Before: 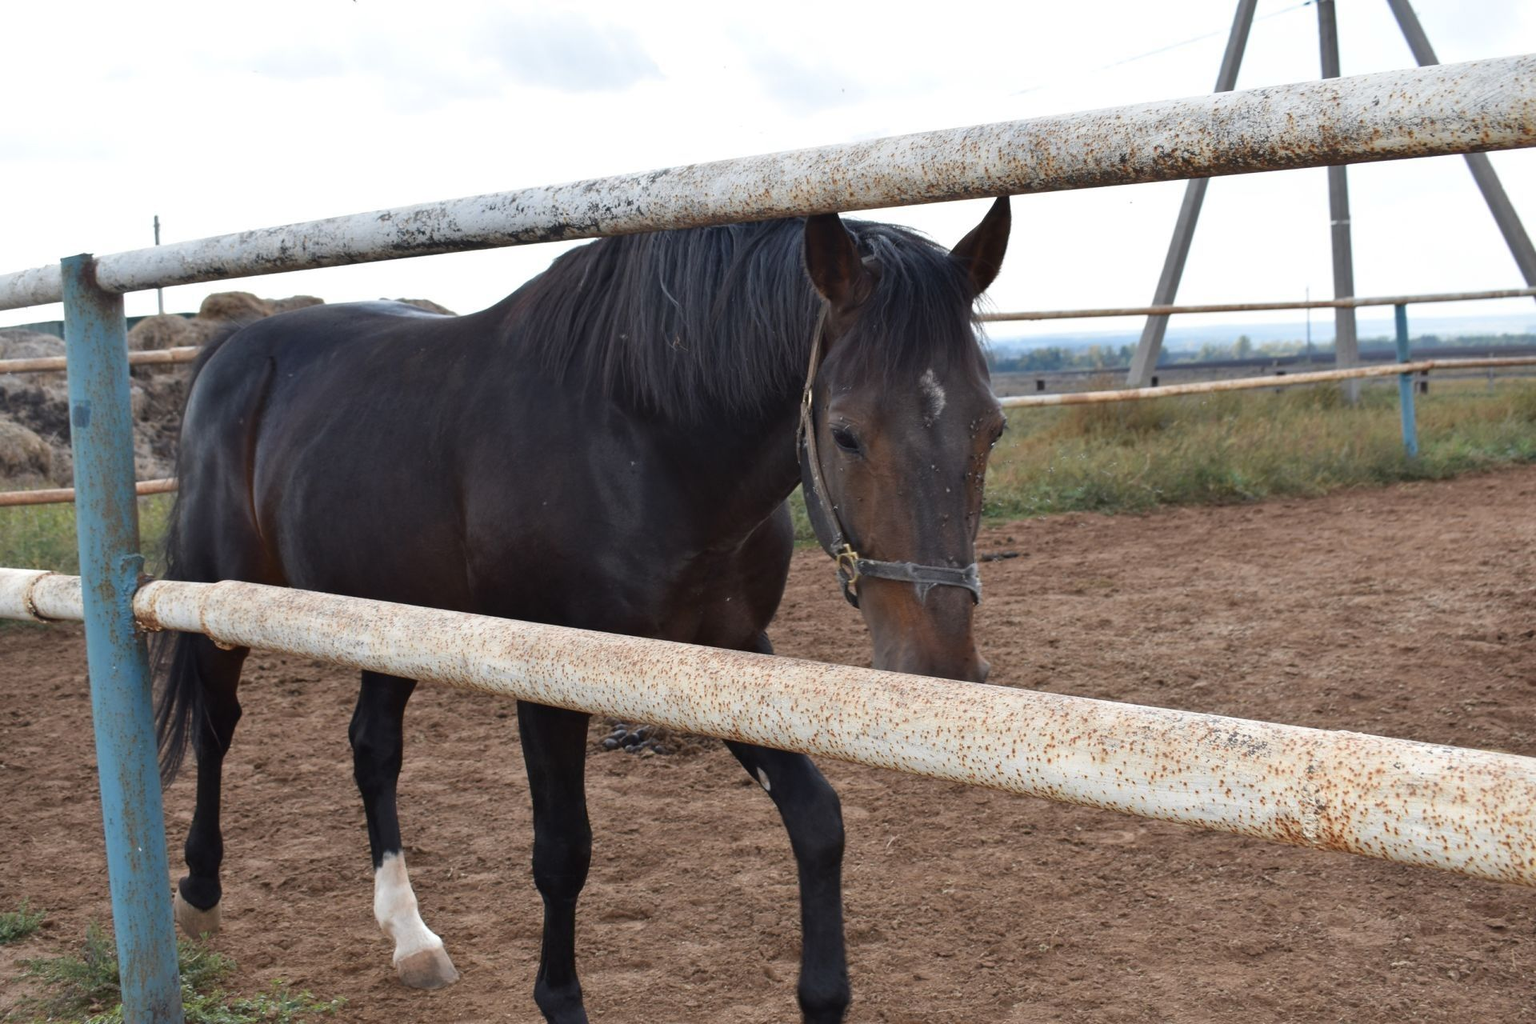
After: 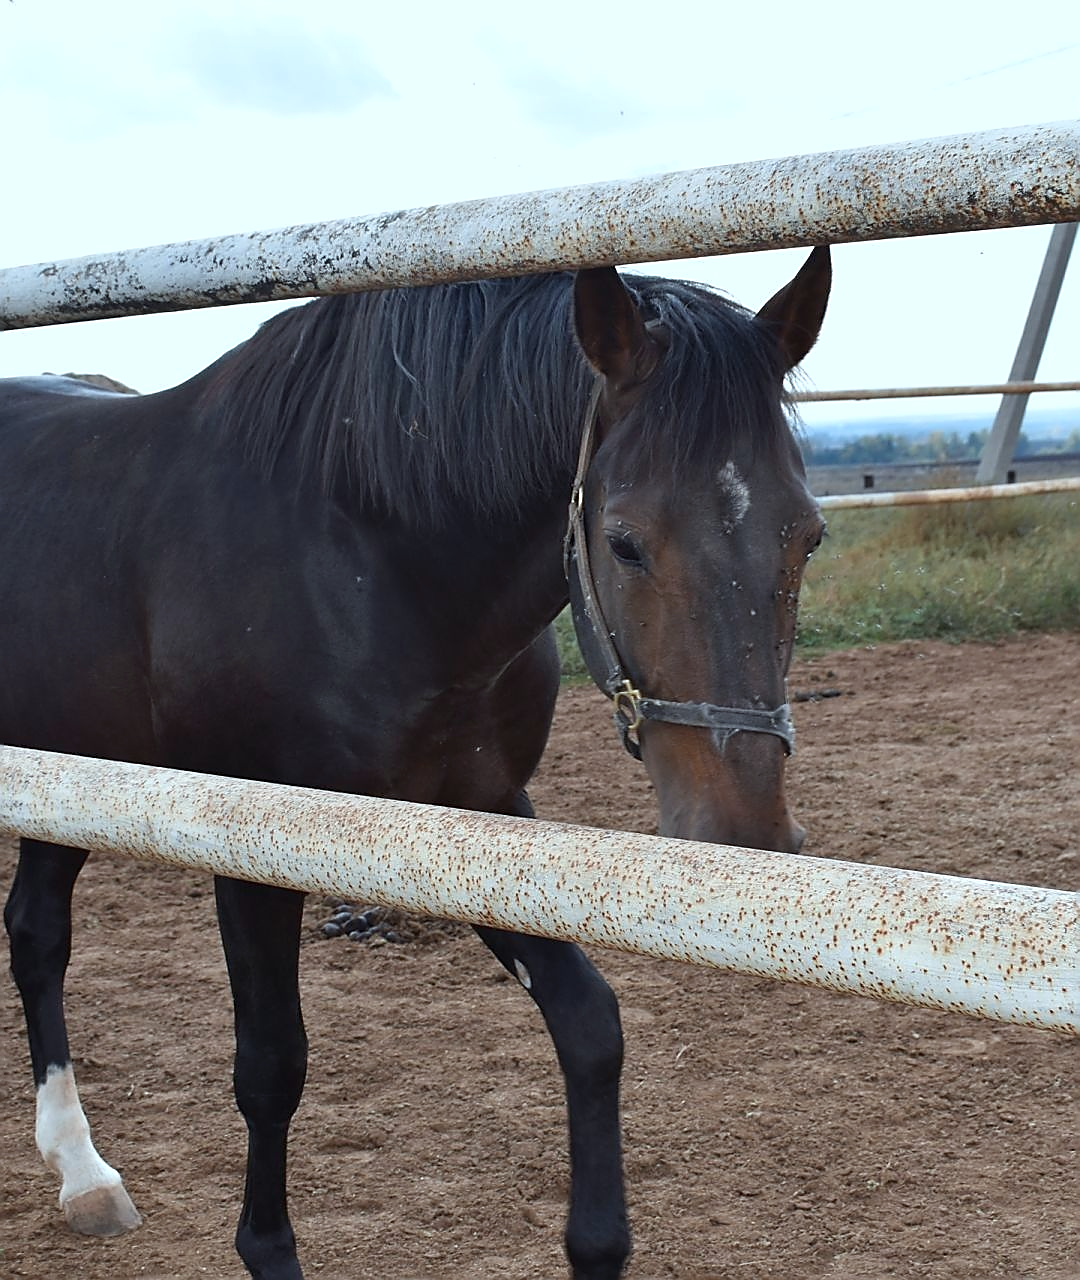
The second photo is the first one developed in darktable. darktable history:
sharpen: radius 1.4, amount 1.25, threshold 0.7
color calibration: illuminant as shot in camera, x 0.358, y 0.373, temperature 4628.91 K
color correction: highlights a* -6.69, highlights b* 0.49
crop and rotate: left 22.516%, right 21.234%
